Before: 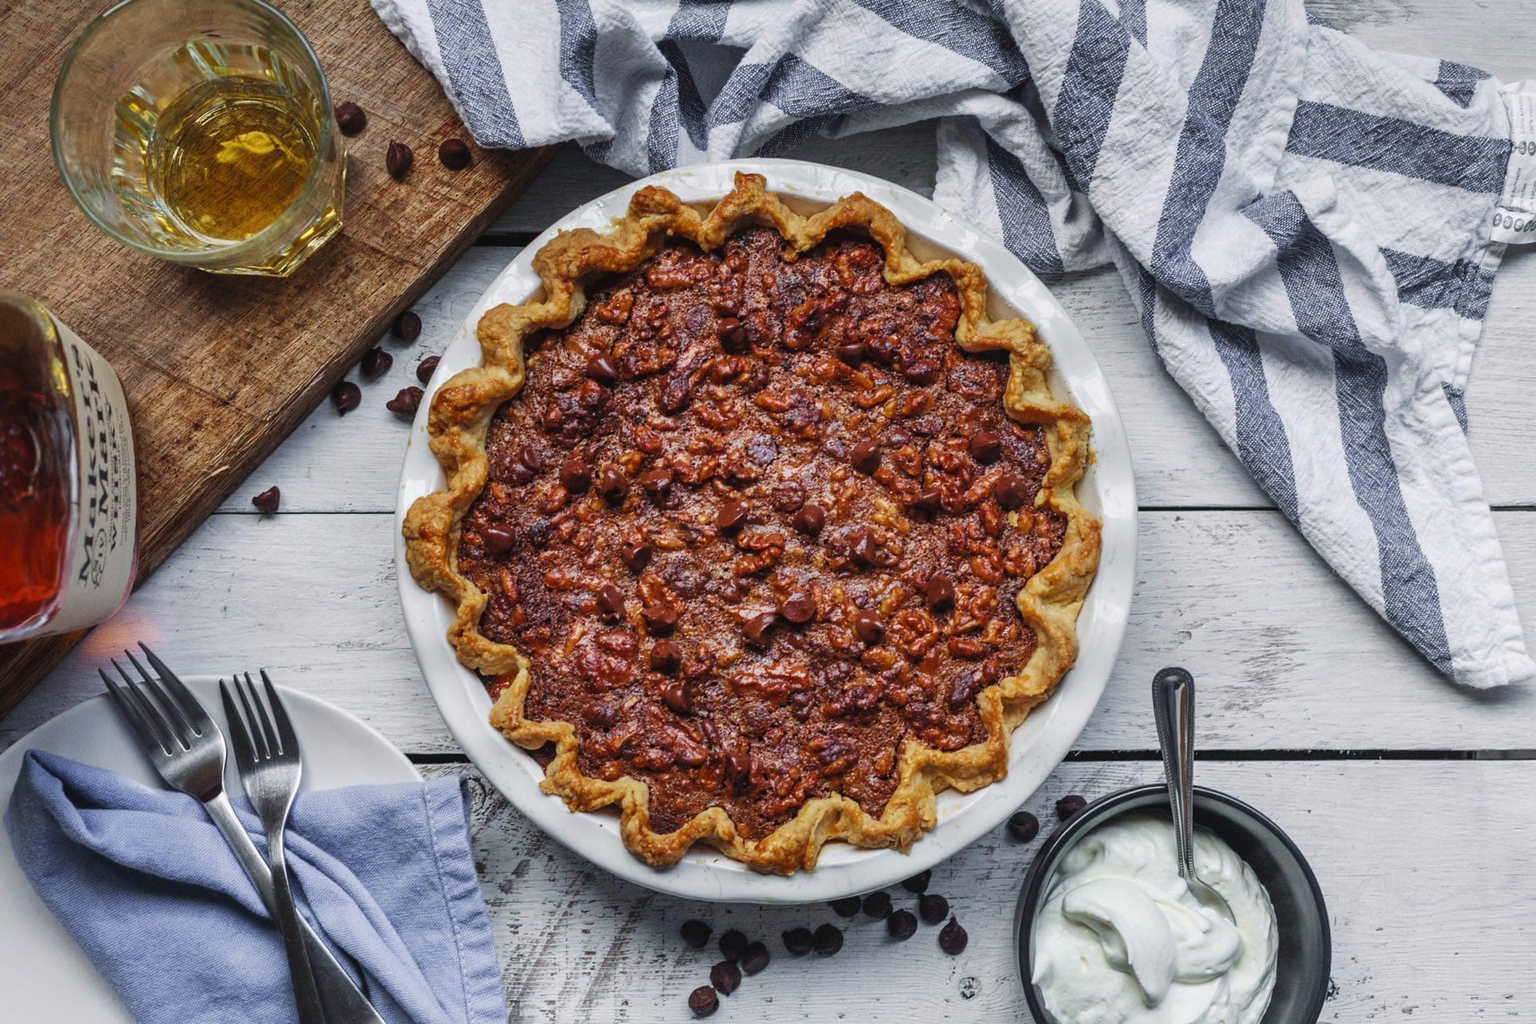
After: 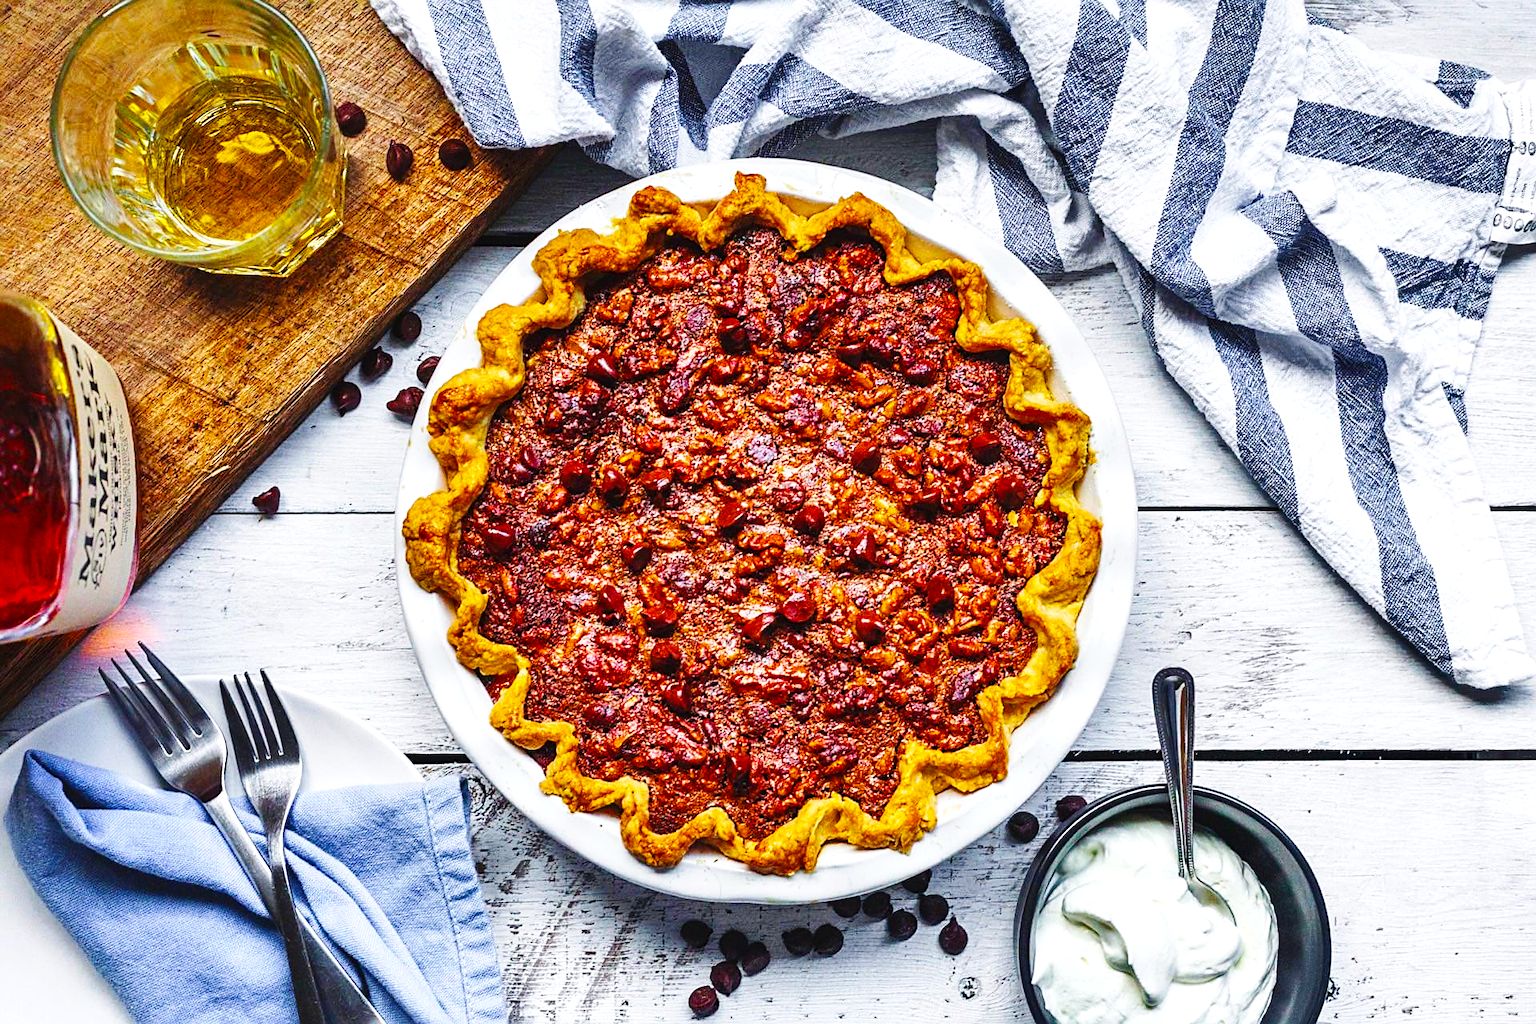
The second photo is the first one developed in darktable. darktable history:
base curve: curves: ch0 [(0, 0) (0.032, 0.025) (0.121, 0.166) (0.206, 0.329) (0.605, 0.79) (1, 1)], preserve colors none
exposure: black level correction 0, exposure 0.5 EV, compensate exposure bias true, compensate highlight preservation false
sharpen: amount 0.493
color balance rgb: perceptual saturation grading › global saturation 51.17%, global vibrance 20%
shadows and highlights: shadows 12.1, white point adjustment 1.32, soften with gaussian
